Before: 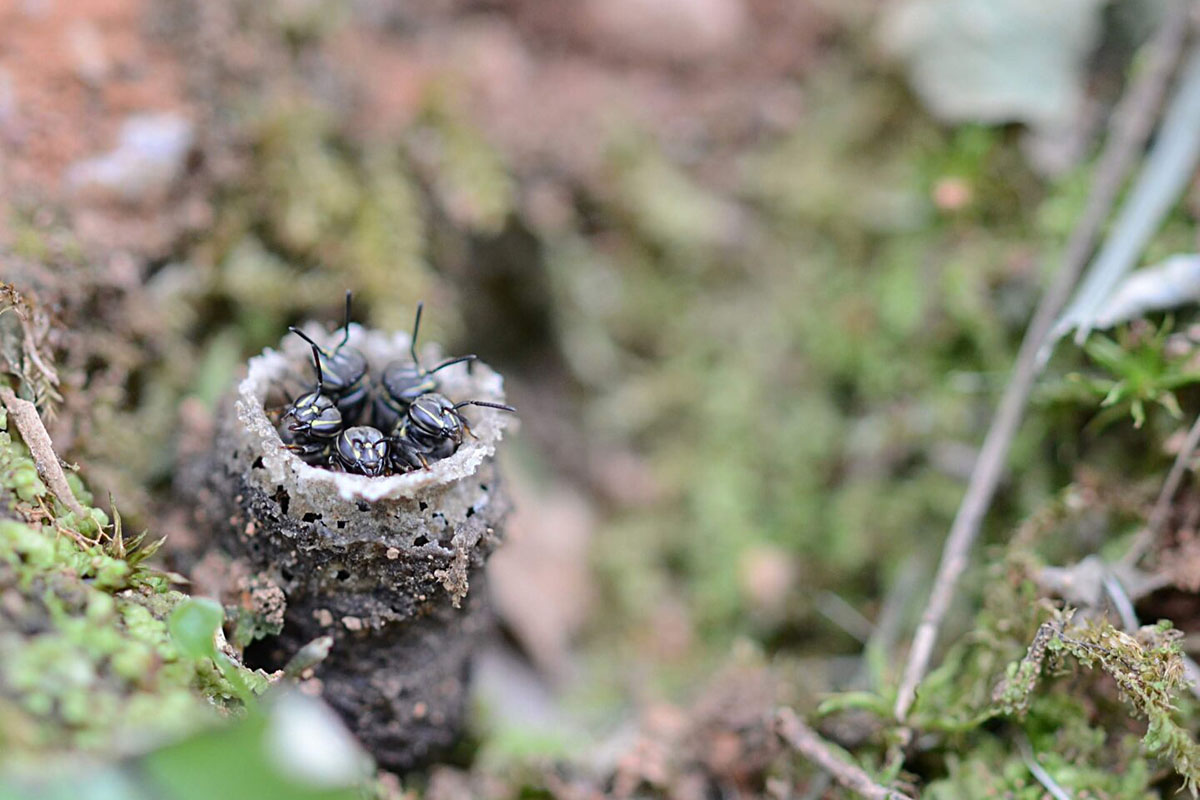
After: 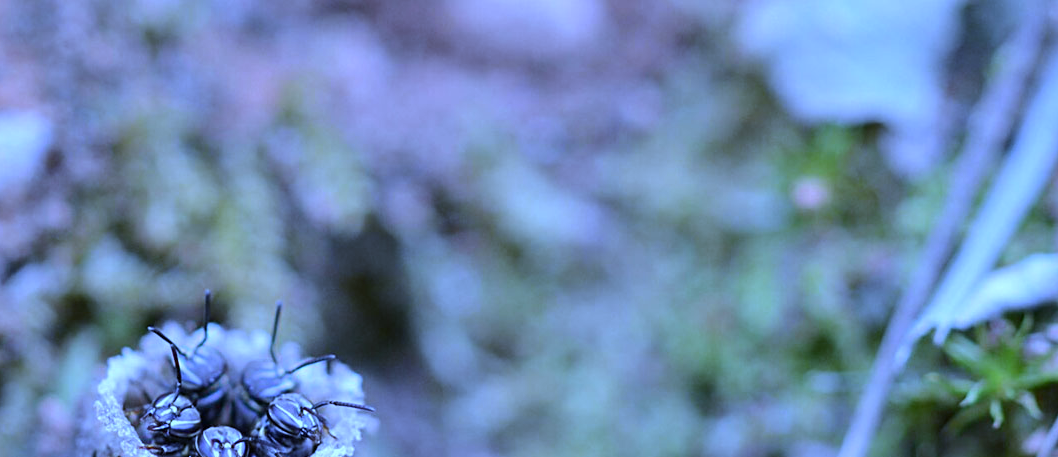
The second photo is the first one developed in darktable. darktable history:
crop and rotate: left 11.812%, bottom 42.776%
white balance: red 0.766, blue 1.537
